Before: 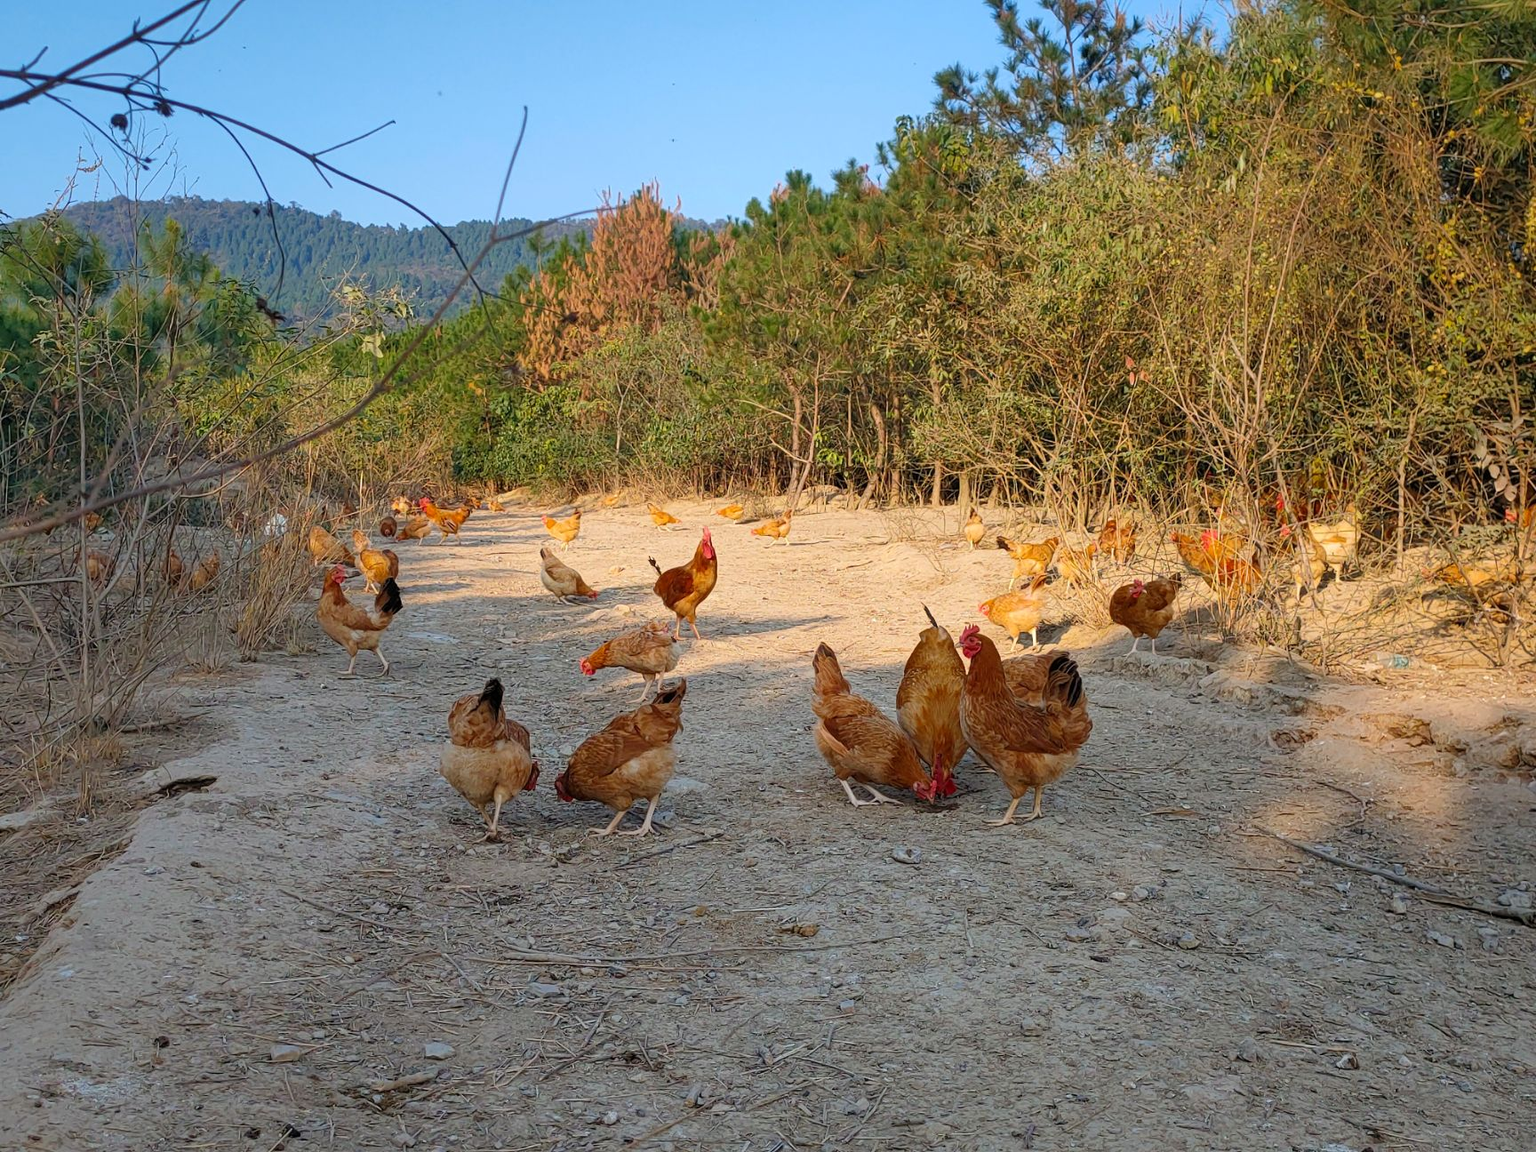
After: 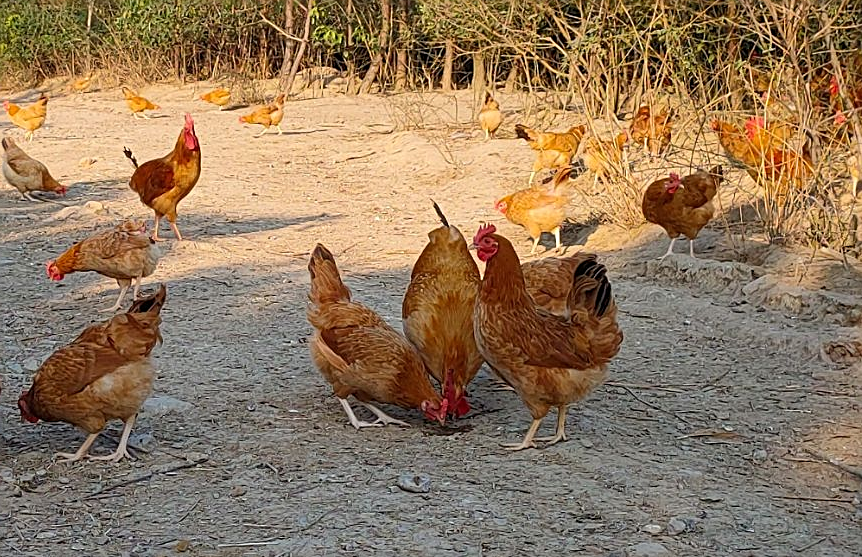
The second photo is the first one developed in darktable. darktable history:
crop: left 35.078%, top 37.008%, right 15.037%, bottom 19.948%
sharpen: on, module defaults
